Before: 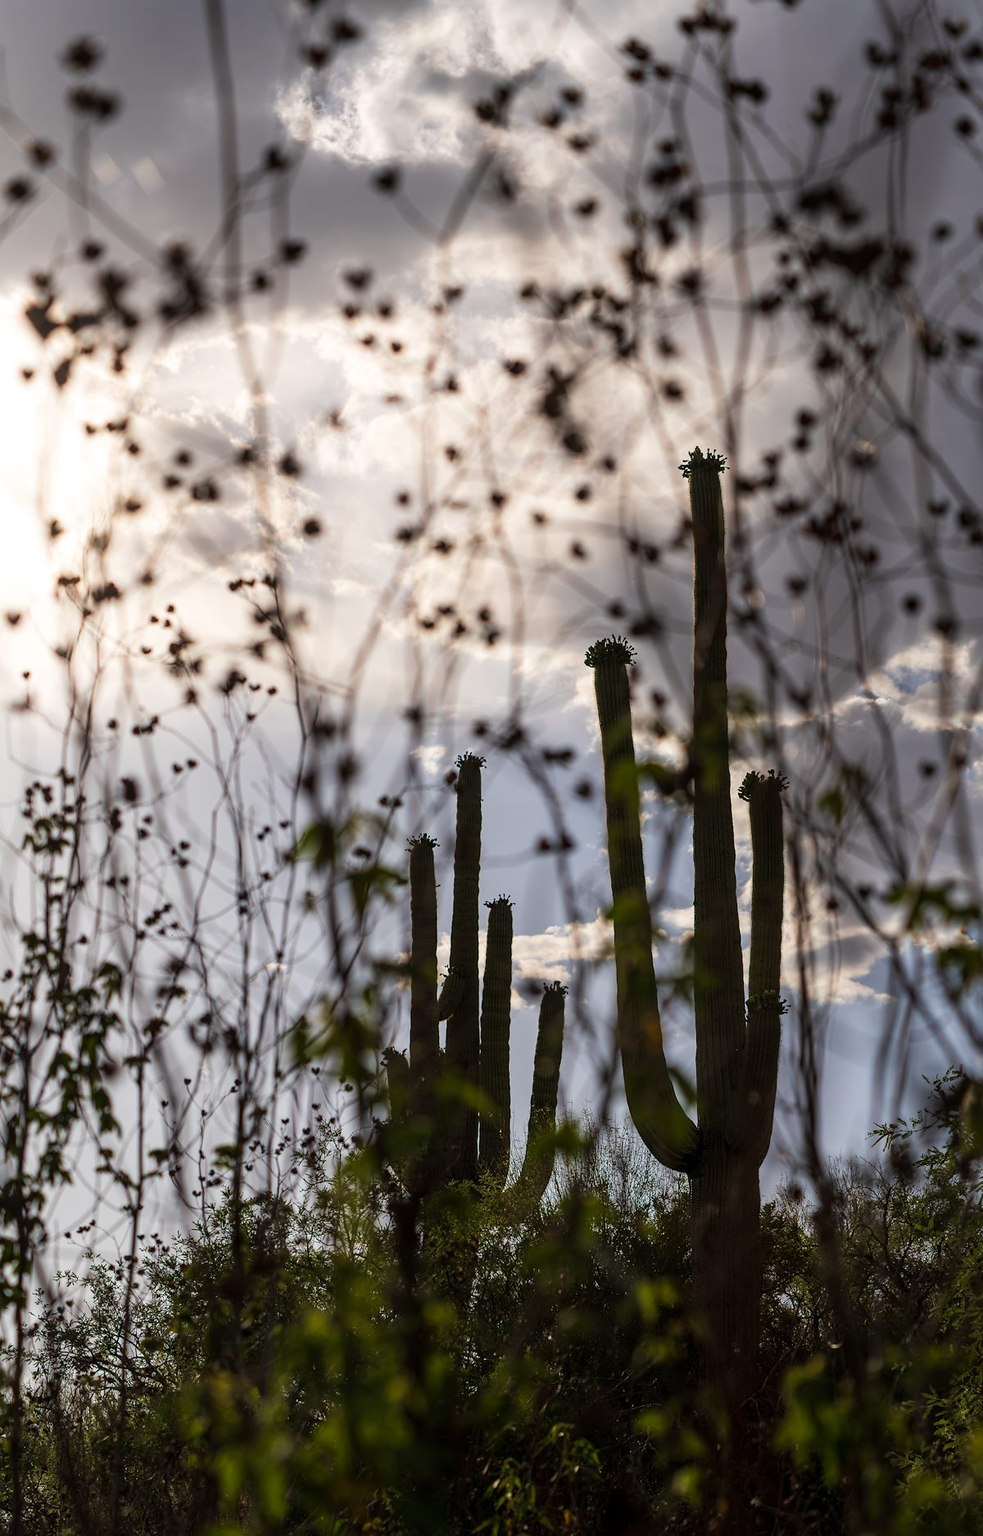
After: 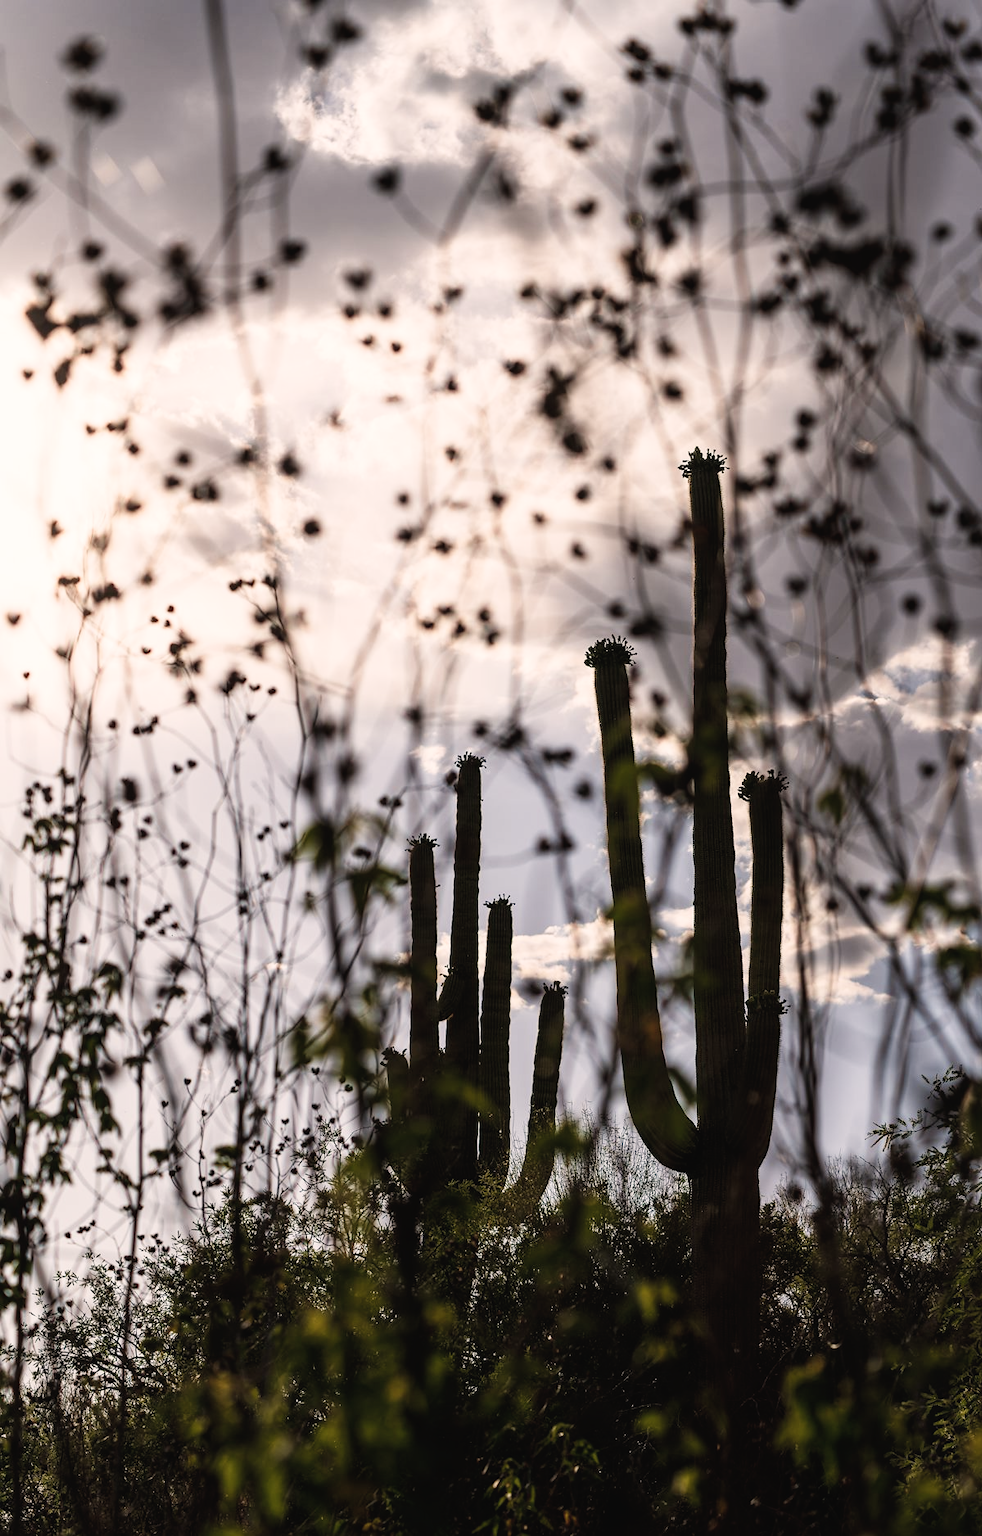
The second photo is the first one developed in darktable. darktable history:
color zones: curves: ch1 [(0.239, 0.552) (0.75, 0.5)]; ch2 [(0.25, 0.462) (0.749, 0.457)]
color correction: highlights a* 5.58, highlights b* 5.21, saturation 0.683
tone curve: curves: ch0 [(0, 0.024) (0.049, 0.038) (0.176, 0.162) (0.311, 0.337) (0.416, 0.471) (0.565, 0.658) (0.817, 0.911) (1, 1)]; ch1 [(0, 0) (0.351, 0.347) (0.446, 0.42) (0.481, 0.463) (0.504, 0.504) (0.522, 0.521) (0.546, 0.563) (0.622, 0.664) (0.728, 0.786) (1, 1)]; ch2 [(0, 0) (0.327, 0.324) (0.427, 0.413) (0.458, 0.444) (0.502, 0.504) (0.526, 0.539) (0.547, 0.581) (0.601, 0.61) (0.76, 0.765) (1, 1)], preserve colors none
